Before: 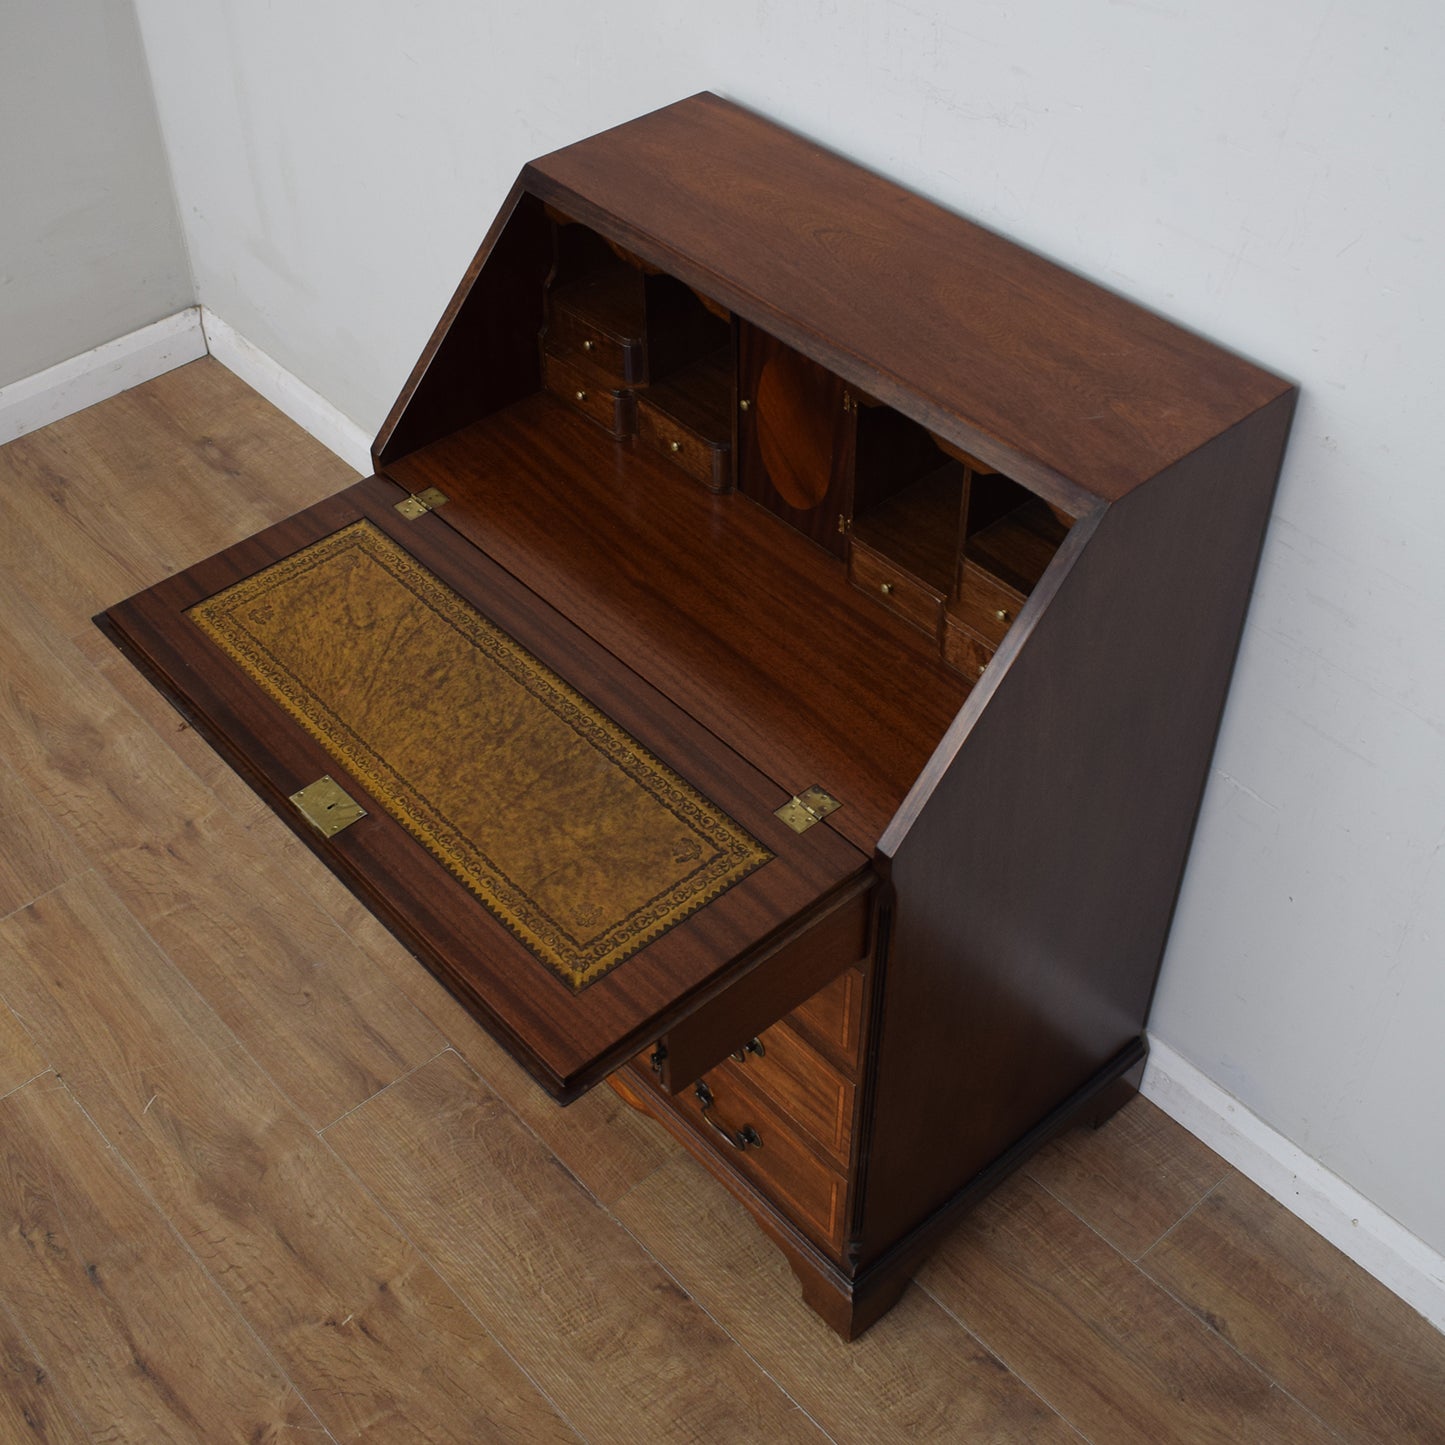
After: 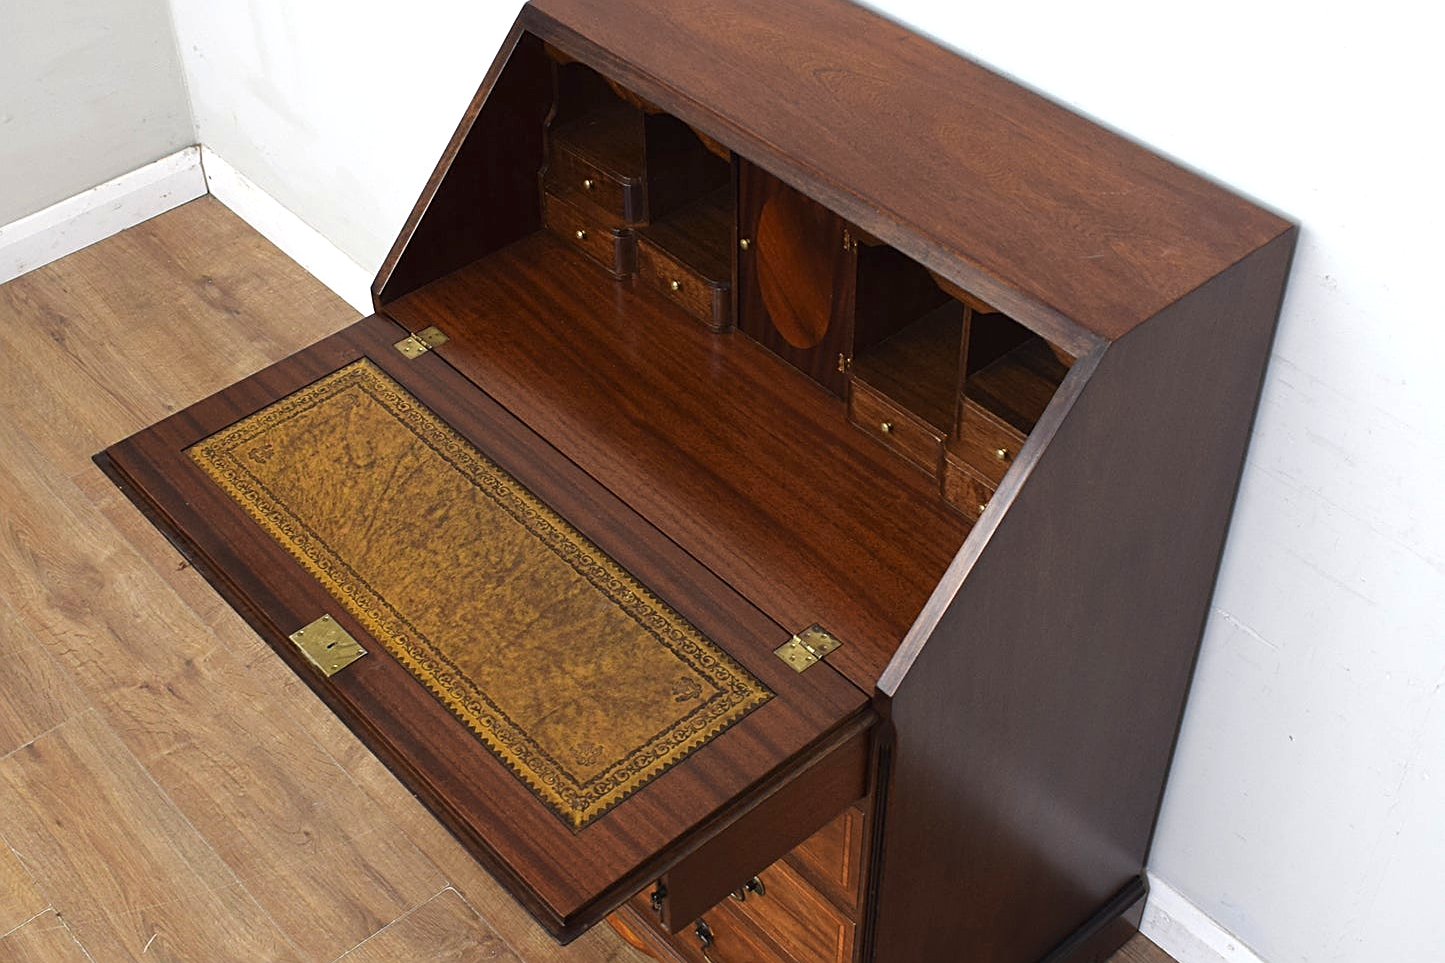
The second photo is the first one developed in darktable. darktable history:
sharpen: amount 0.55
crop: top 11.166%, bottom 22.168%
exposure: black level correction 0, exposure 0.9 EV, compensate highlight preservation false
